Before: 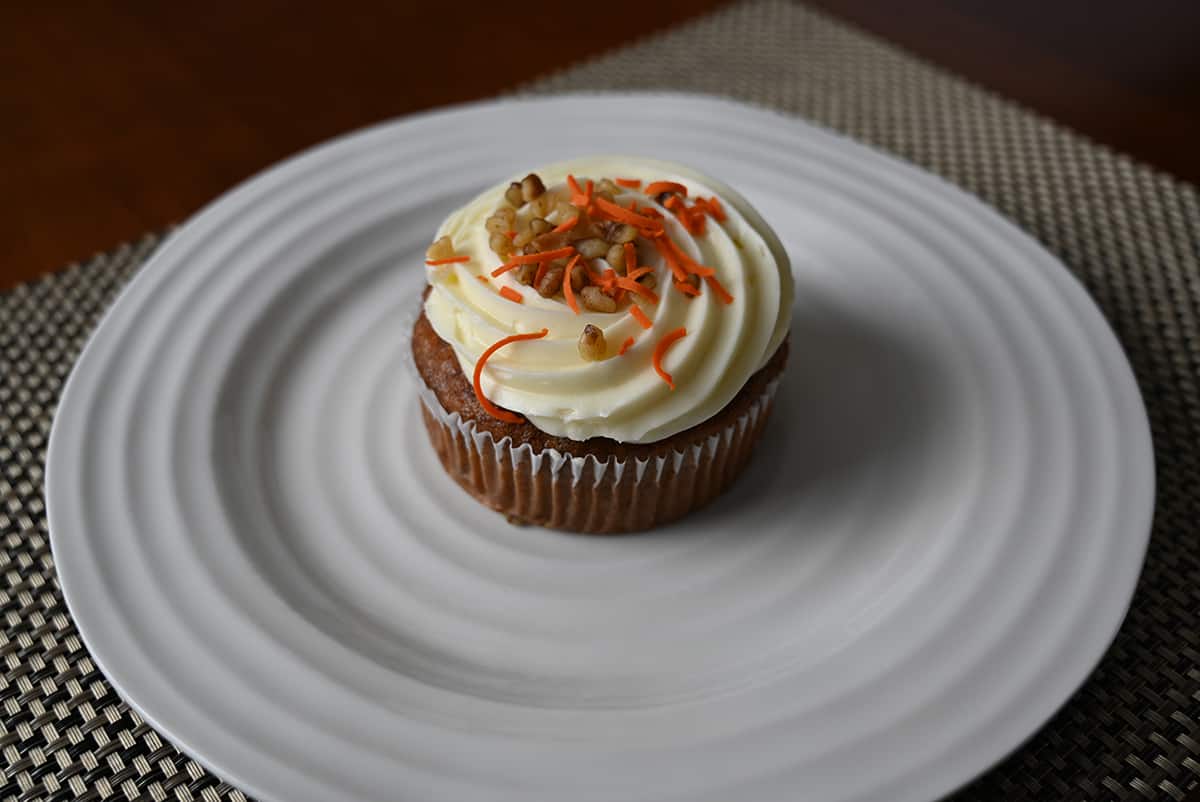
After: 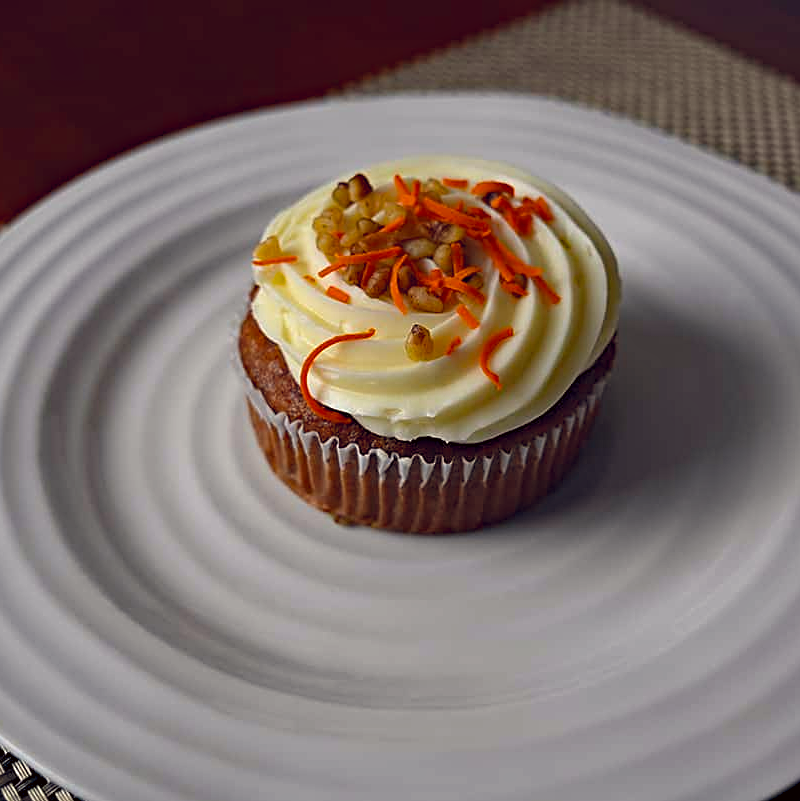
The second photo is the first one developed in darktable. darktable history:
color balance rgb: highlights gain › luminance 0.5%, highlights gain › chroma 0.395%, highlights gain › hue 42.36°, global offset › chroma 0.092%, global offset › hue 253.7°, perceptual saturation grading › global saturation 29.538%, perceptual brilliance grading › global brilliance 2.638%, perceptual brilliance grading › highlights -2.987%, perceptual brilliance grading › shadows 3.311%
tone equalizer: -7 EV 0.185 EV, -6 EV 0.126 EV, -5 EV 0.078 EV, -4 EV 0.073 EV, -2 EV -0.039 EV, -1 EV -0.054 EV, +0 EV -0.067 EV, mask exposure compensation -0.494 EV
color correction: highlights a* -1.13, highlights b* 4.53, shadows a* 3.6
crop and rotate: left 14.458%, right 18.827%
sharpen: on, module defaults
haze removal: compatibility mode true, adaptive false
